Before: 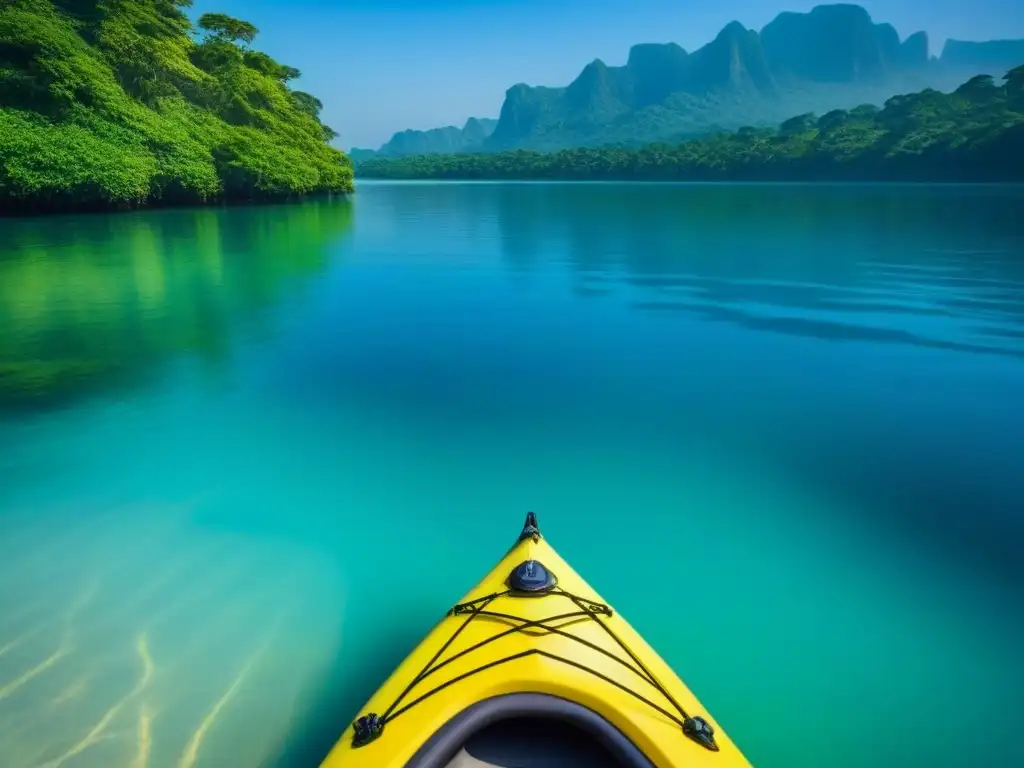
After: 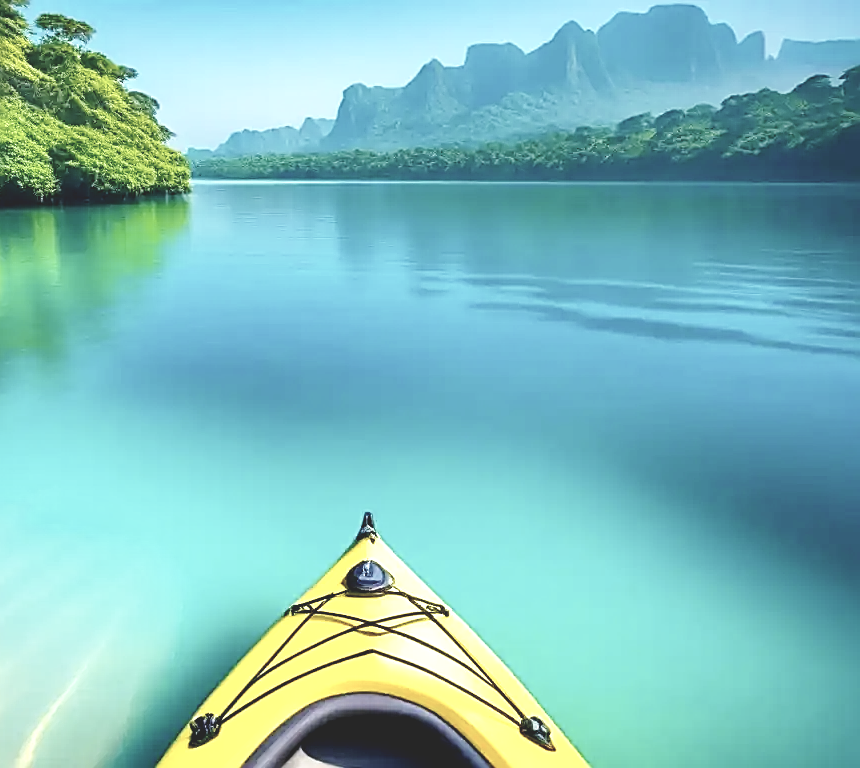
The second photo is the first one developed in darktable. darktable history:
shadows and highlights: radius 46.19, white point adjustment 6.71, compress 80.01%, soften with gaussian
base curve: curves: ch0 [(0, 0) (0.028, 0.03) (0.121, 0.232) (0.46, 0.748) (0.859, 0.968) (1, 1)], preserve colors none
color correction: highlights b* -0.057, saturation 0.543
sharpen: amount 0.89
crop: left 15.954%
exposure: black level correction 0.007, exposure 0.16 EV, compensate highlight preservation false
color balance rgb: highlights gain › chroma 0.293%, highlights gain › hue 331.88°, global offset › luminance 1.983%, perceptual saturation grading › global saturation 19.899%, global vibrance 20%
